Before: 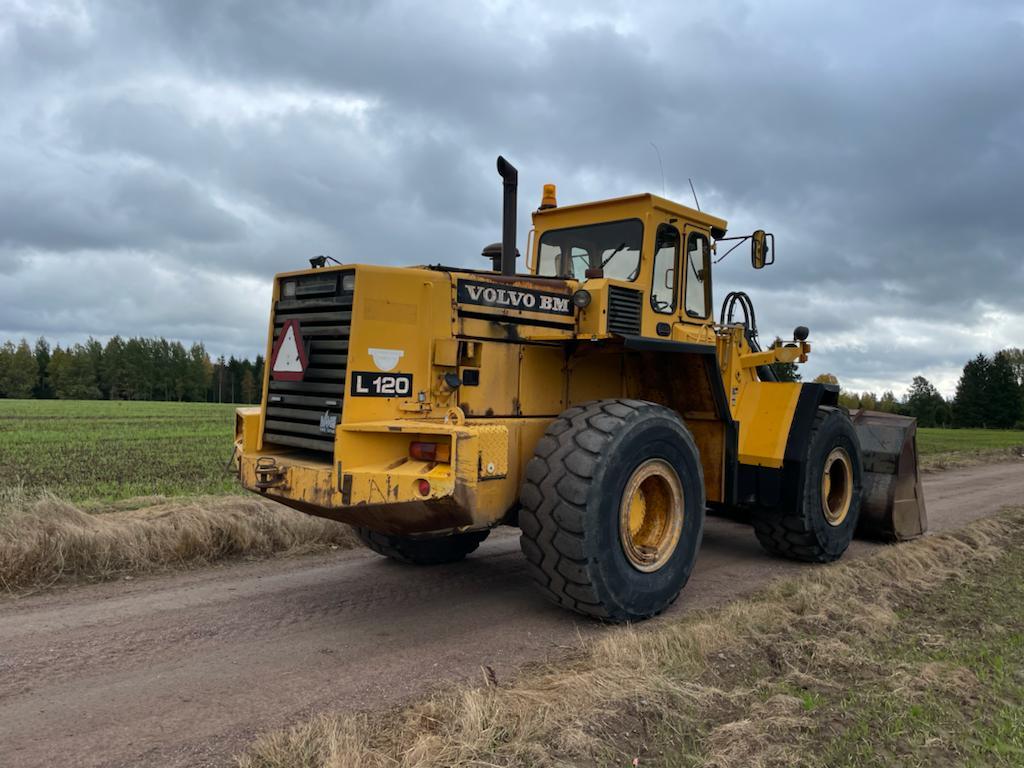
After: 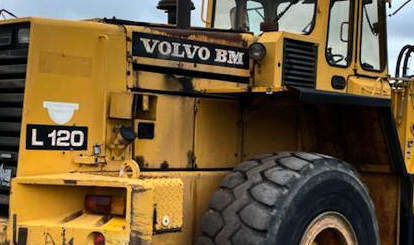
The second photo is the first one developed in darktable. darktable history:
crop: left 31.751%, top 32.172%, right 27.8%, bottom 35.83%
shadows and highlights: shadows 53, soften with gaussian
tone equalizer: -8 EV -0.75 EV, -7 EV -0.7 EV, -6 EV -0.6 EV, -5 EV -0.4 EV, -3 EV 0.4 EV, -2 EV 0.6 EV, -1 EV 0.7 EV, +0 EV 0.75 EV, edges refinement/feathering 500, mask exposure compensation -1.57 EV, preserve details no
